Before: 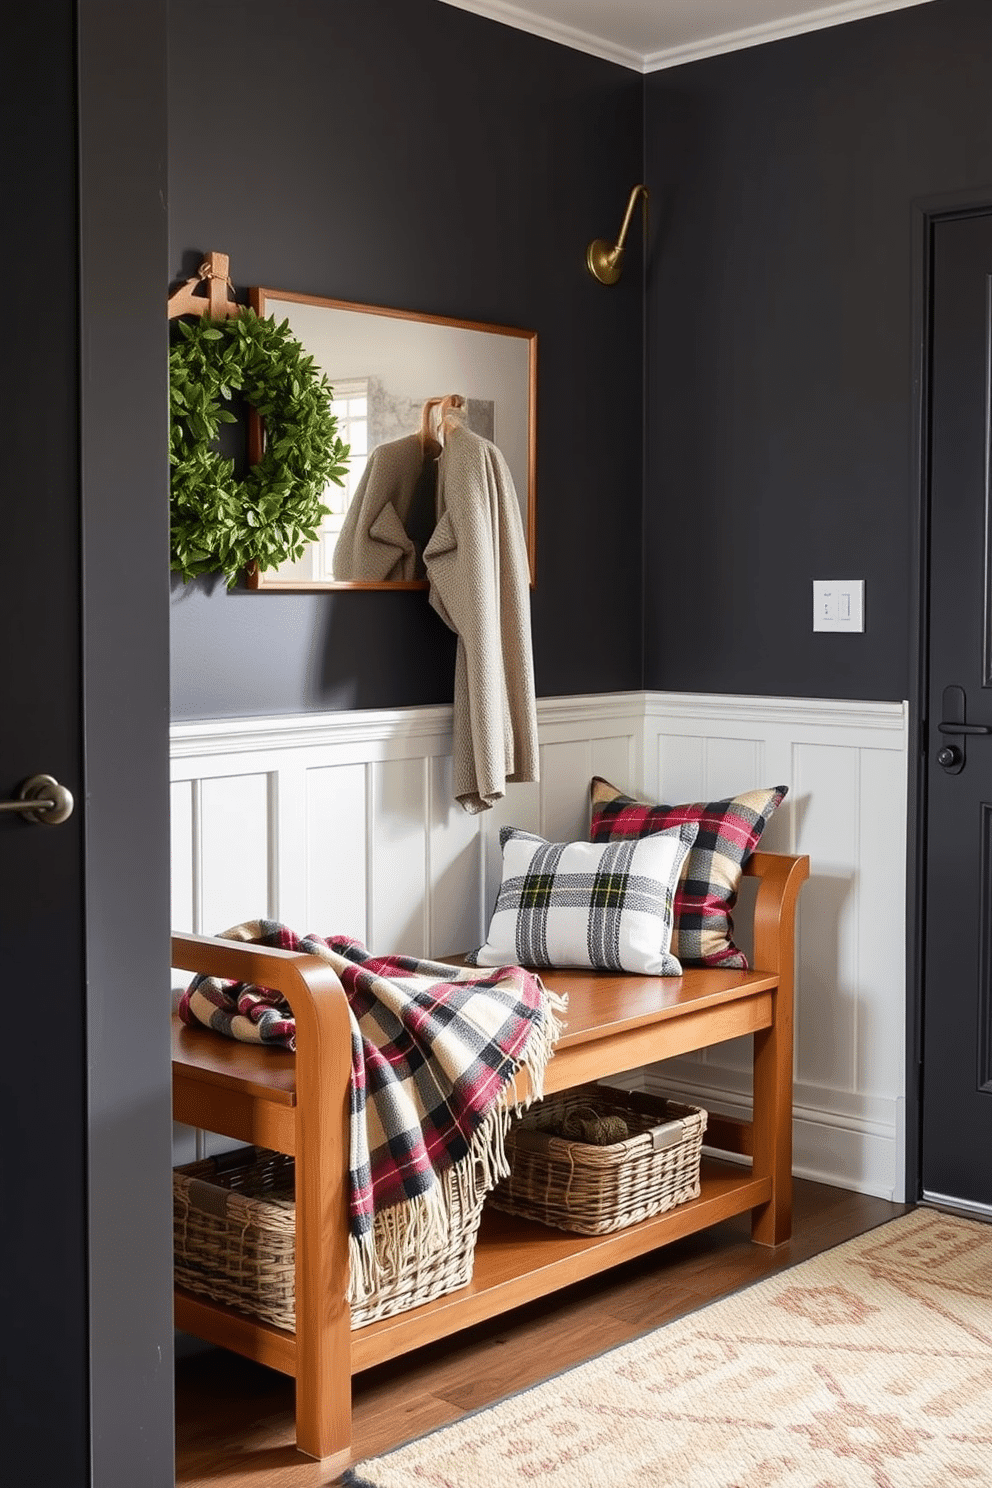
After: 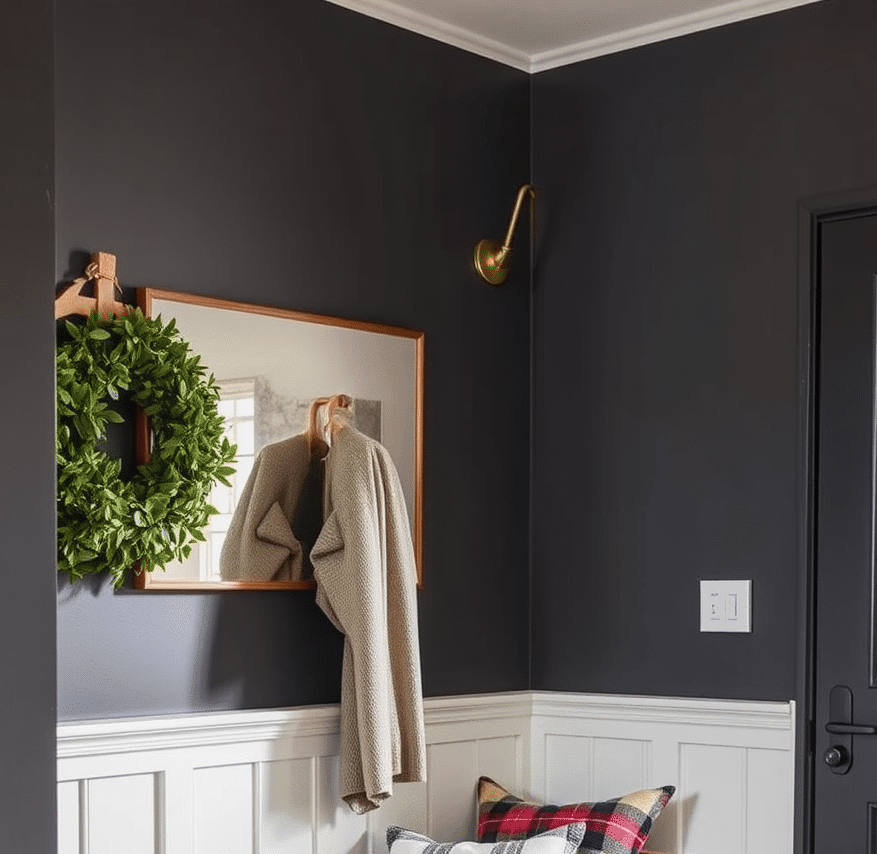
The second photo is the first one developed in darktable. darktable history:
local contrast: detail 110%
crop and rotate: left 11.538%, bottom 42.547%
